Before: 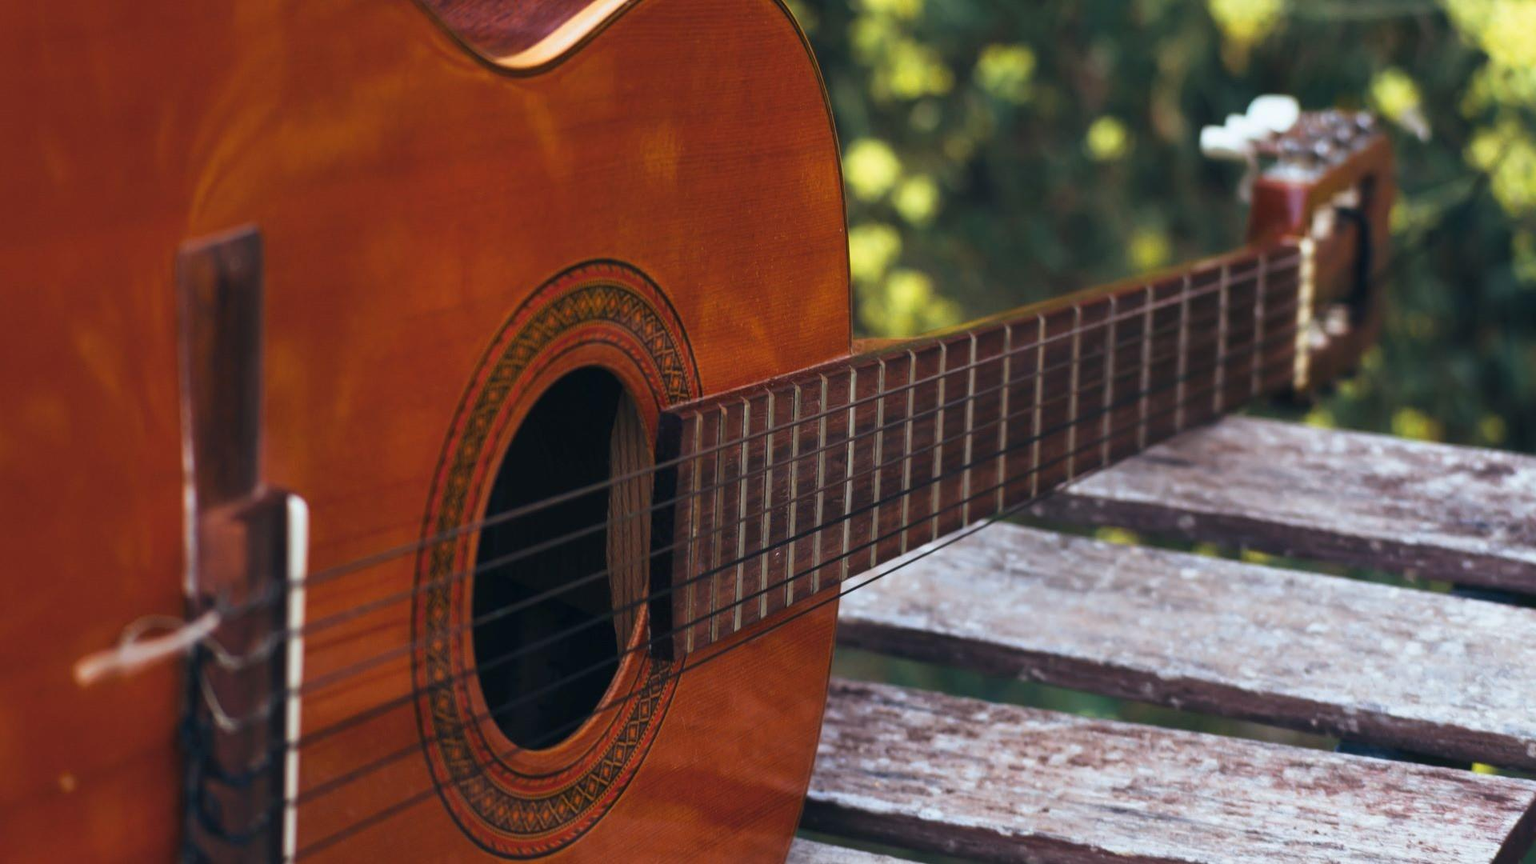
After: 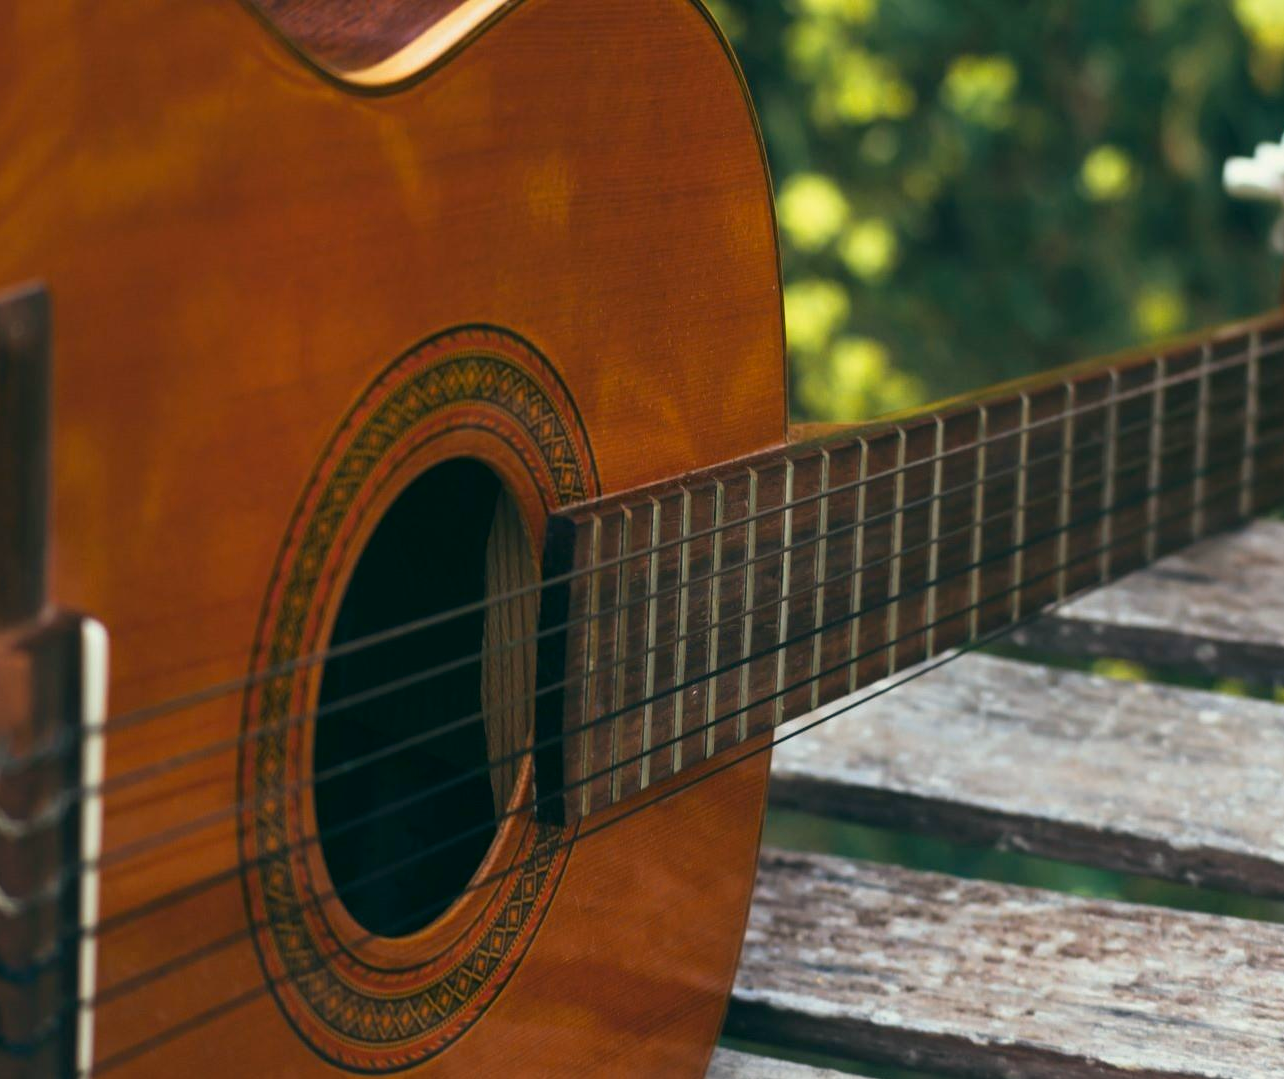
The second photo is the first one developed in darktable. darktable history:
crop and rotate: left 14.447%, right 18.638%
color correction: highlights a* -0.399, highlights b* 9.54, shadows a* -9.28, shadows b* 1.37
